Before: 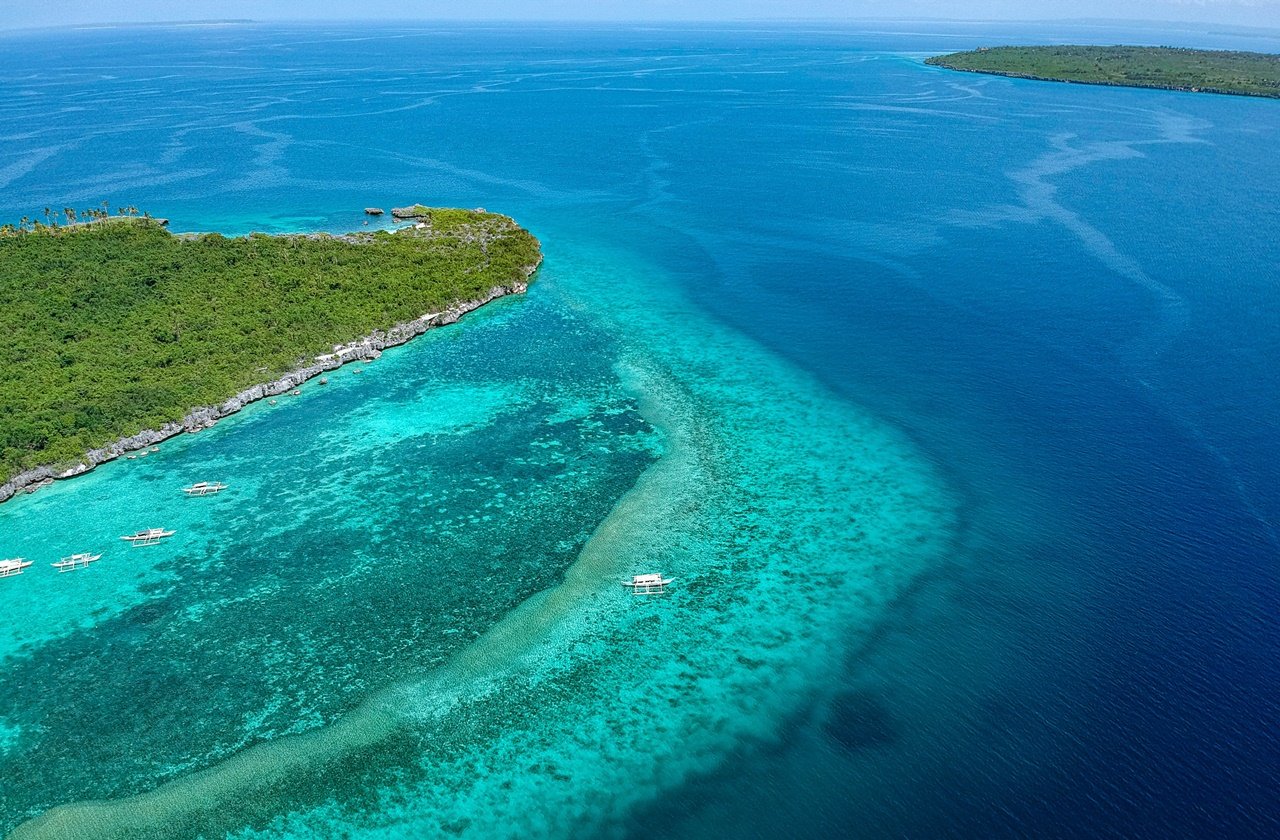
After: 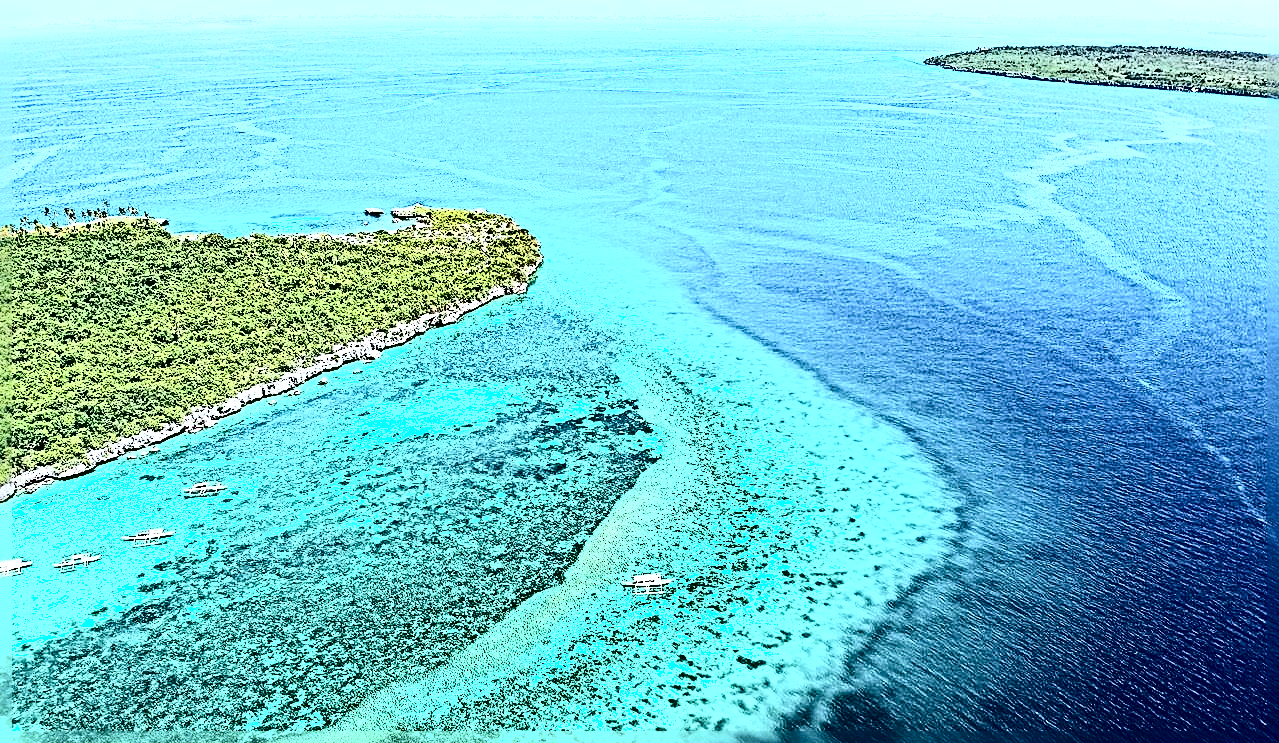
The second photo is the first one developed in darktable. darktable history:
sharpen: radius 6.262, amount 1.8, threshold 0.059
shadows and highlights: shadows 1.36, highlights 41.35
local contrast: mode bilateral grid, contrast 20, coarseness 50, detail 130%, midtone range 0.2
contrast brightness saturation: contrast 0.29
crop and rotate: top 0%, bottom 11.468%
tone curve: curves: ch0 [(0, 0) (0.004, 0) (0.133, 0.071) (0.341, 0.453) (0.839, 0.922) (1, 1)], color space Lab, independent channels, preserve colors none
exposure: exposure 0.668 EV, compensate exposure bias true, compensate highlight preservation false
